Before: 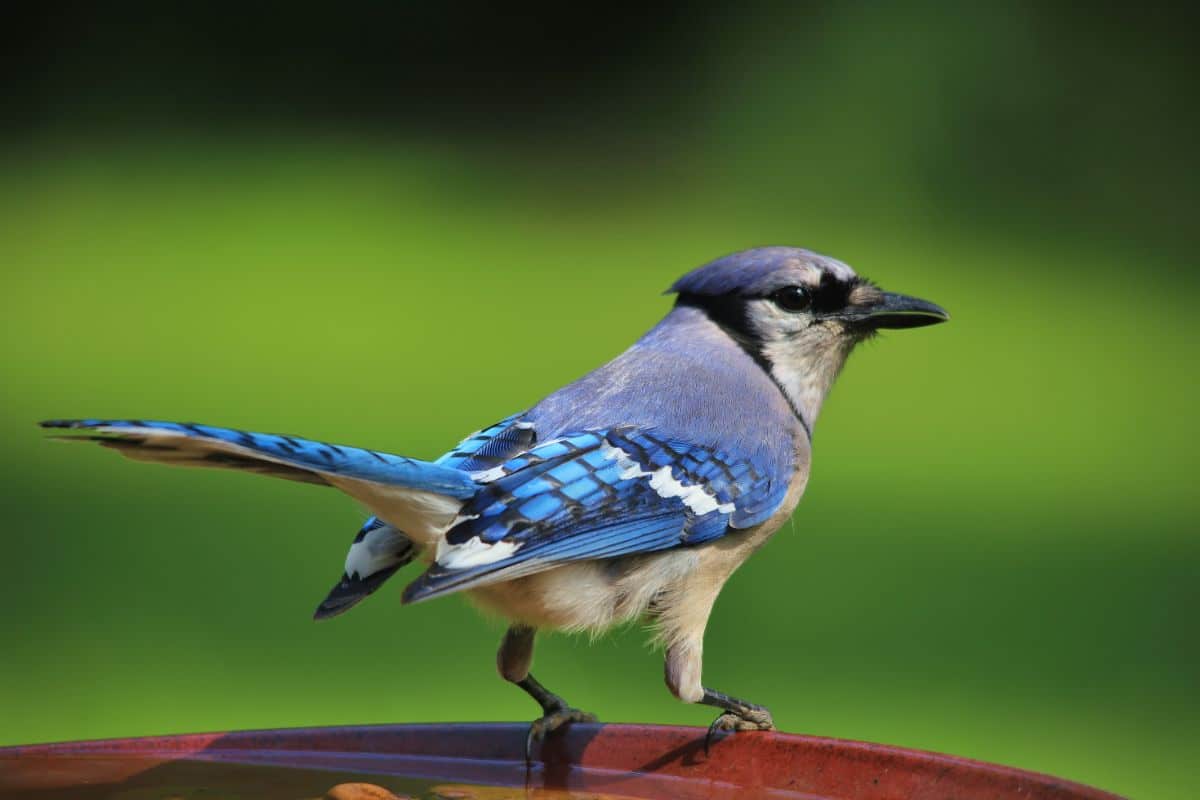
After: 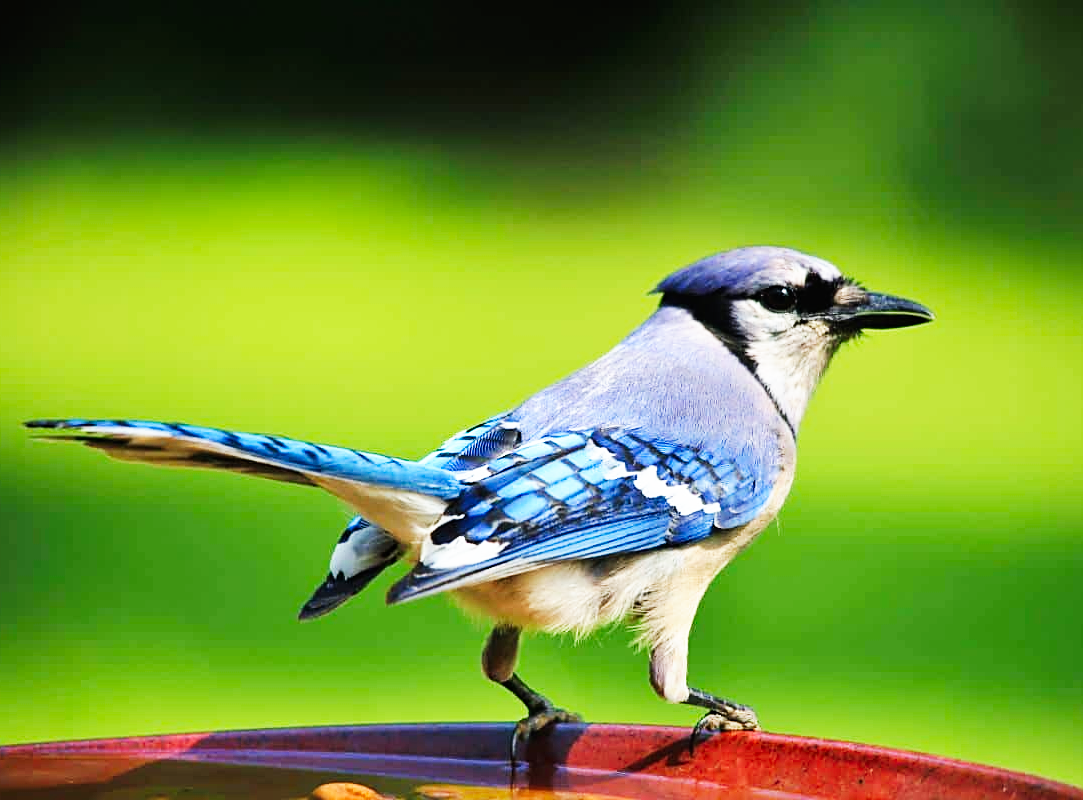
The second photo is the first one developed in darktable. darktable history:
tone curve: preserve colors none
base curve: curves: ch0 [(0, 0) (0.007, 0.004) (0.027, 0.03) (0.046, 0.07) (0.207, 0.54) (0.442, 0.872) (0.673, 0.972) (1, 1)], preserve colors none
sharpen: on, module defaults
crop and rotate: left 1.262%, right 8.443%
